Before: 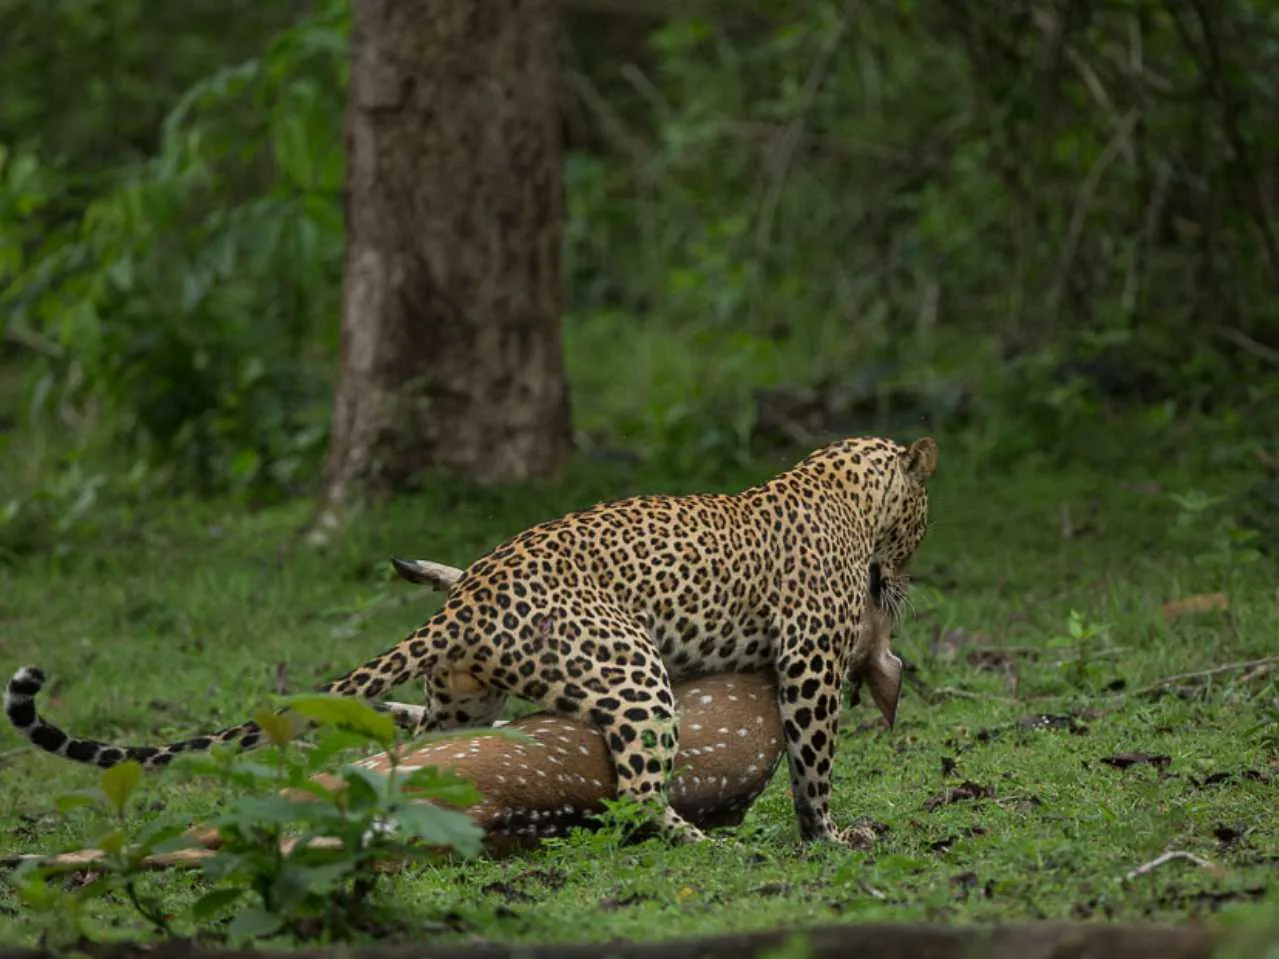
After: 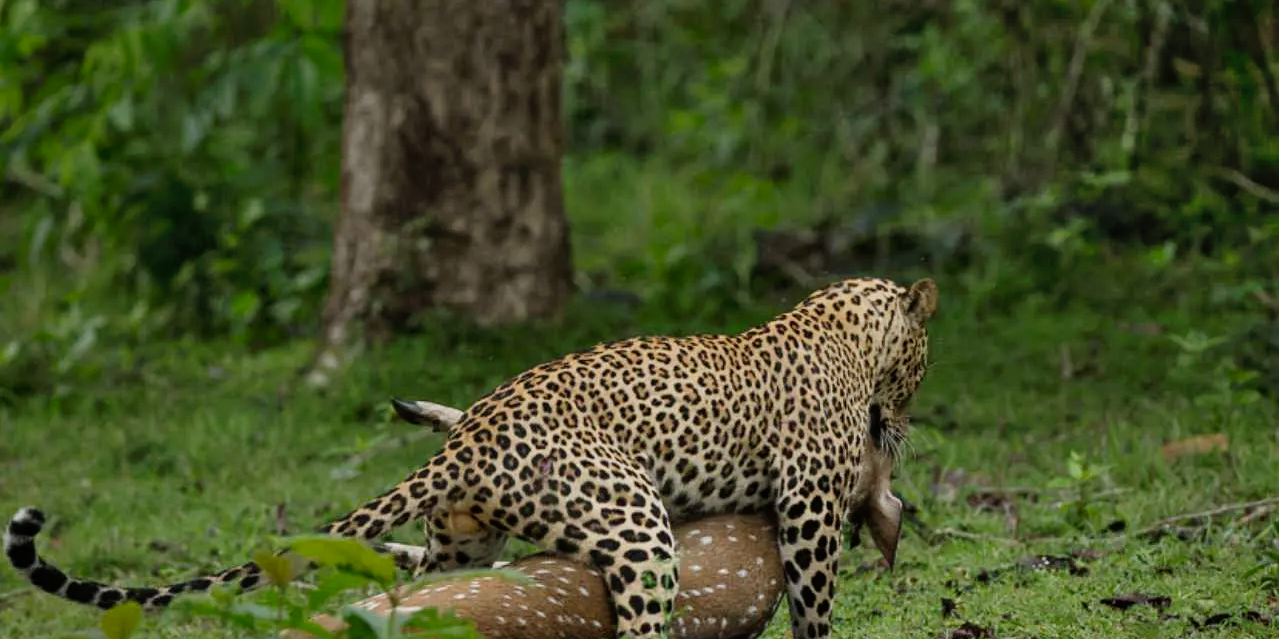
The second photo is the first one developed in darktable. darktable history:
tone curve: curves: ch0 [(0, 0) (0.003, 0.002) (0.011, 0.006) (0.025, 0.013) (0.044, 0.019) (0.069, 0.032) (0.1, 0.056) (0.136, 0.095) (0.177, 0.144) (0.224, 0.193) (0.277, 0.26) (0.335, 0.331) (0.399, 0.405) (0.468, 0.479) (0.543, 0.552) (0.623, 0.624) (0.709, 0.699) (0.801, 0.772) (0.898, 0.856) (1, 1)], preserve colors none
crop: top 16.594%, bottom 16.721%
base curve: preserve colors none
shadows and highlights: radius 46.4, white point adjustment 6.55, compress 79.86%, soften with gaussian
color correction: highlights b* 0.039
tone equalizer: edges refinement/feathering 500, mask exposure compensation -1.57 EV, preserve details no
